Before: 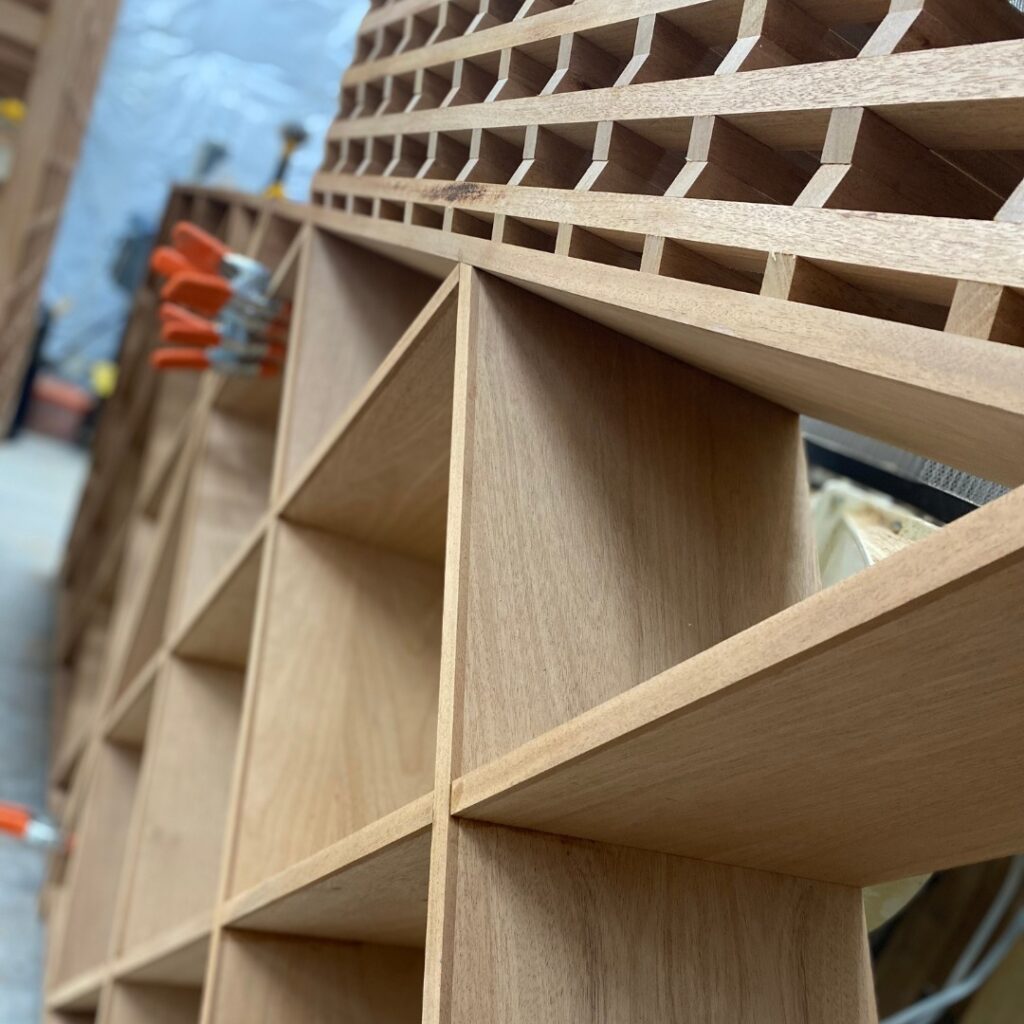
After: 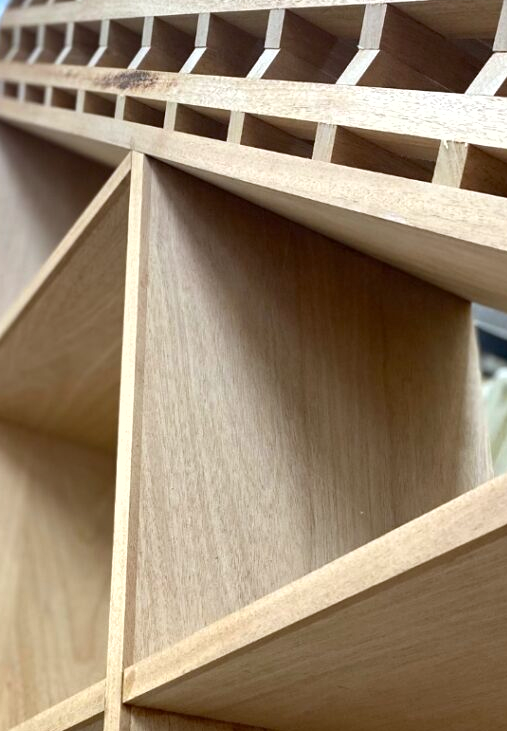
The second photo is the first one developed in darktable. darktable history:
crop: left 32.075%, top 10.976%, right 18.355%, bottom 17.596%
color zones: curves: ch1 [(0, 0.513) (0.143, 0.524) (0.286, 0.511) (0.429, 0.506) (0.571, 0.503) (0.714, 0.503) (0.857, 0.508) (1, 0.513)]
exposure: black level correction 0.001, exposure 0.5 EV, compensate exposure bias true, compensate highlight preservation false
shadows and highlights: low approximation 0.01, soften with gaussian
white balance: red 0.967, blue 1.049
